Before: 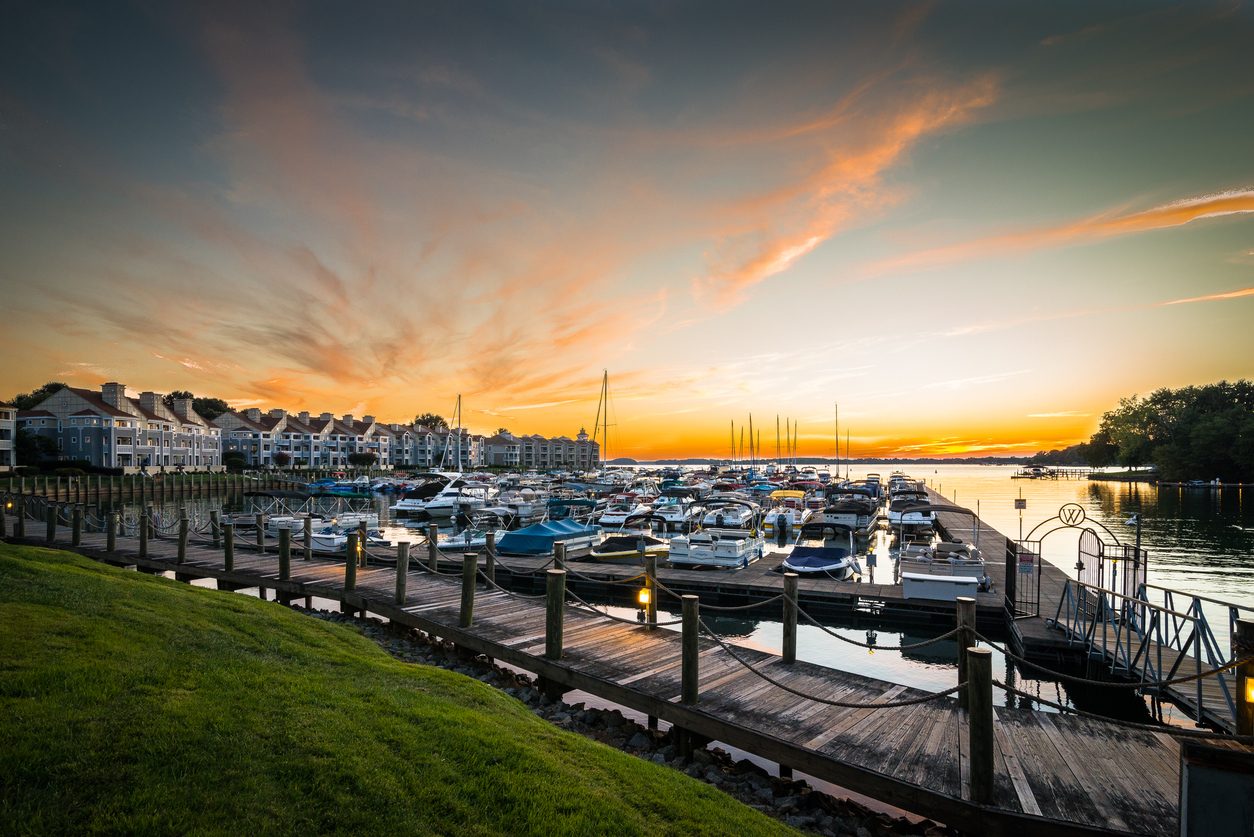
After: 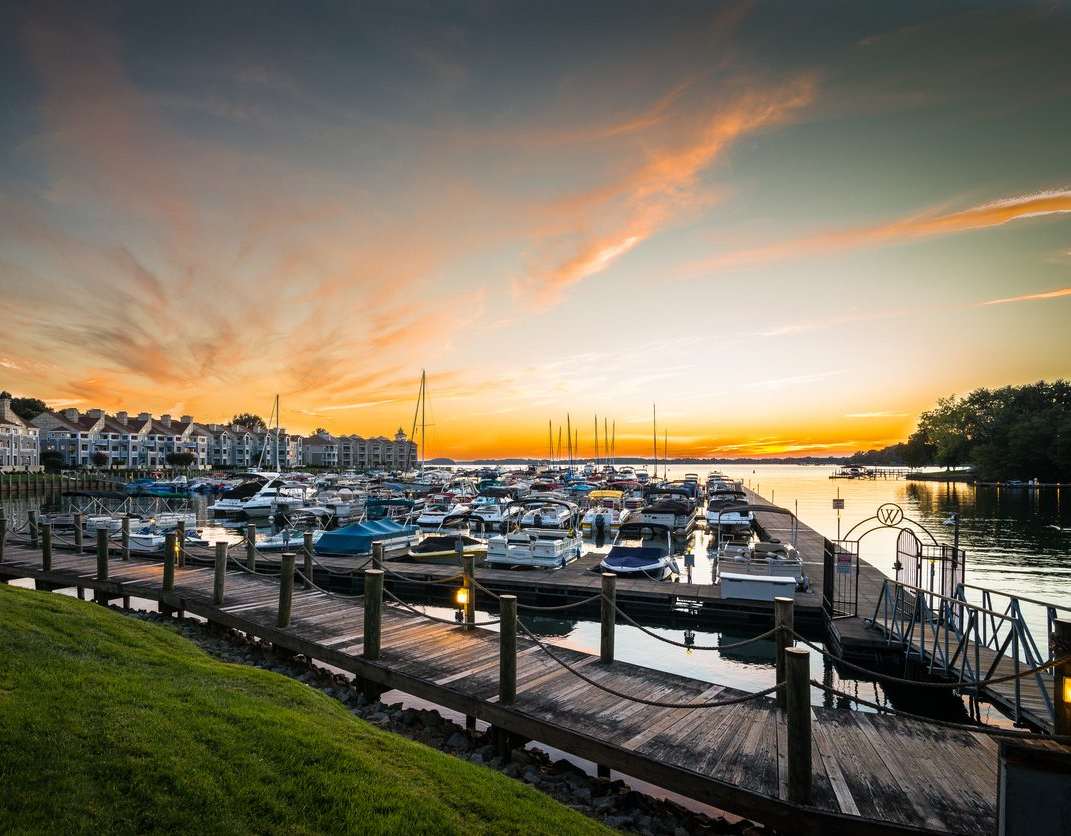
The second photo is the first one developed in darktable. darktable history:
crop and rotate: left 14.584%
